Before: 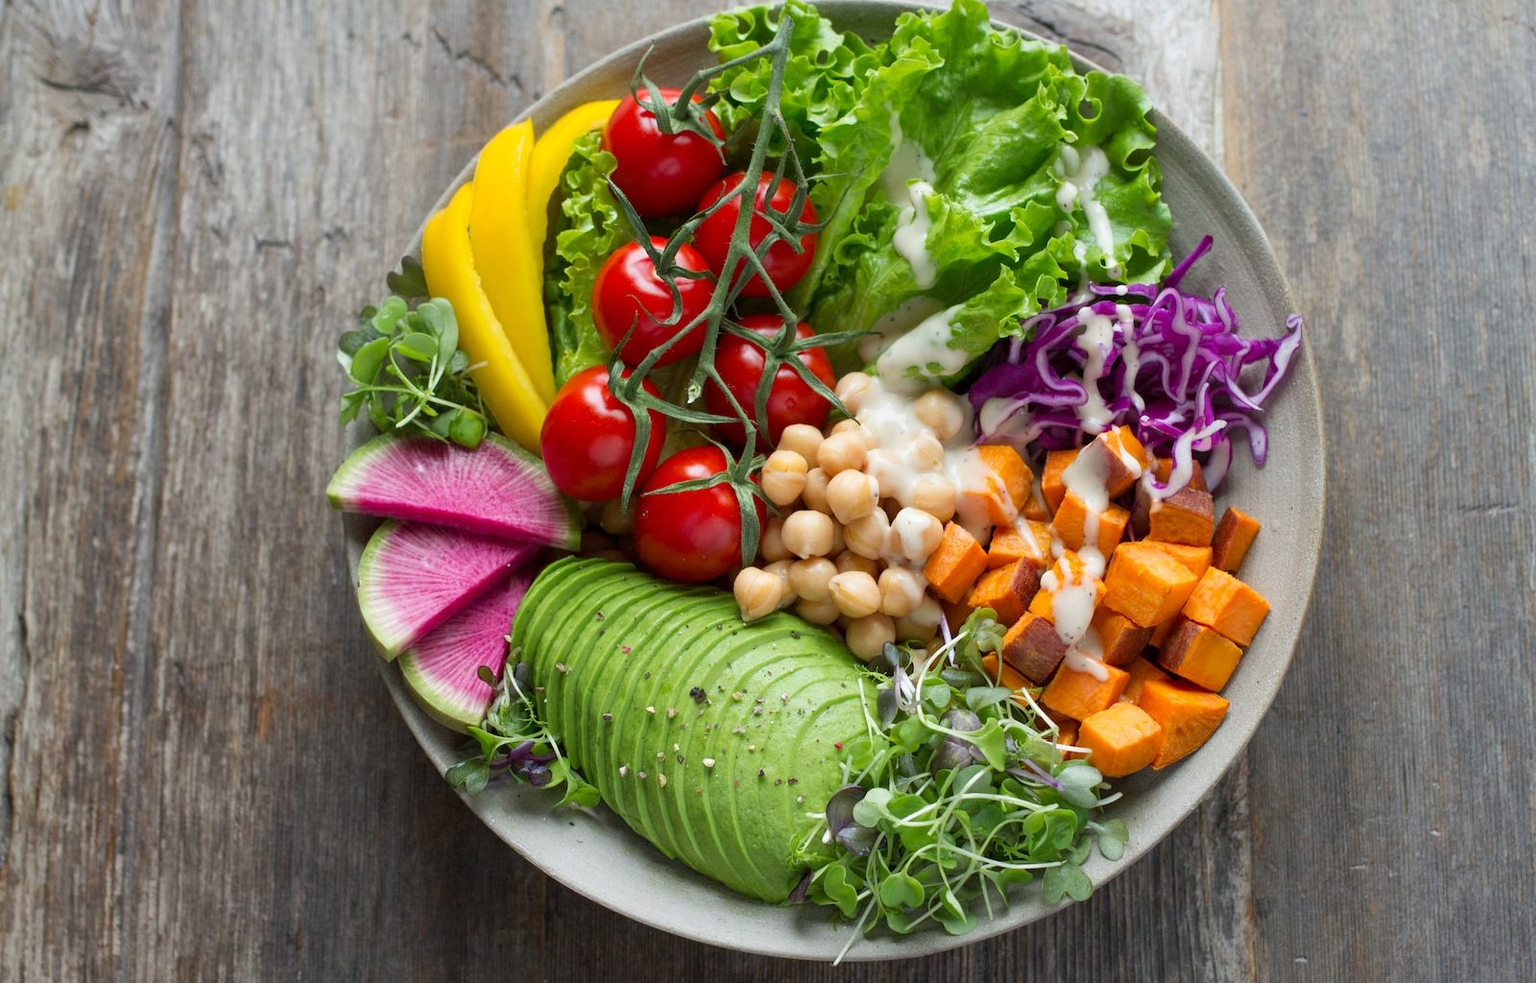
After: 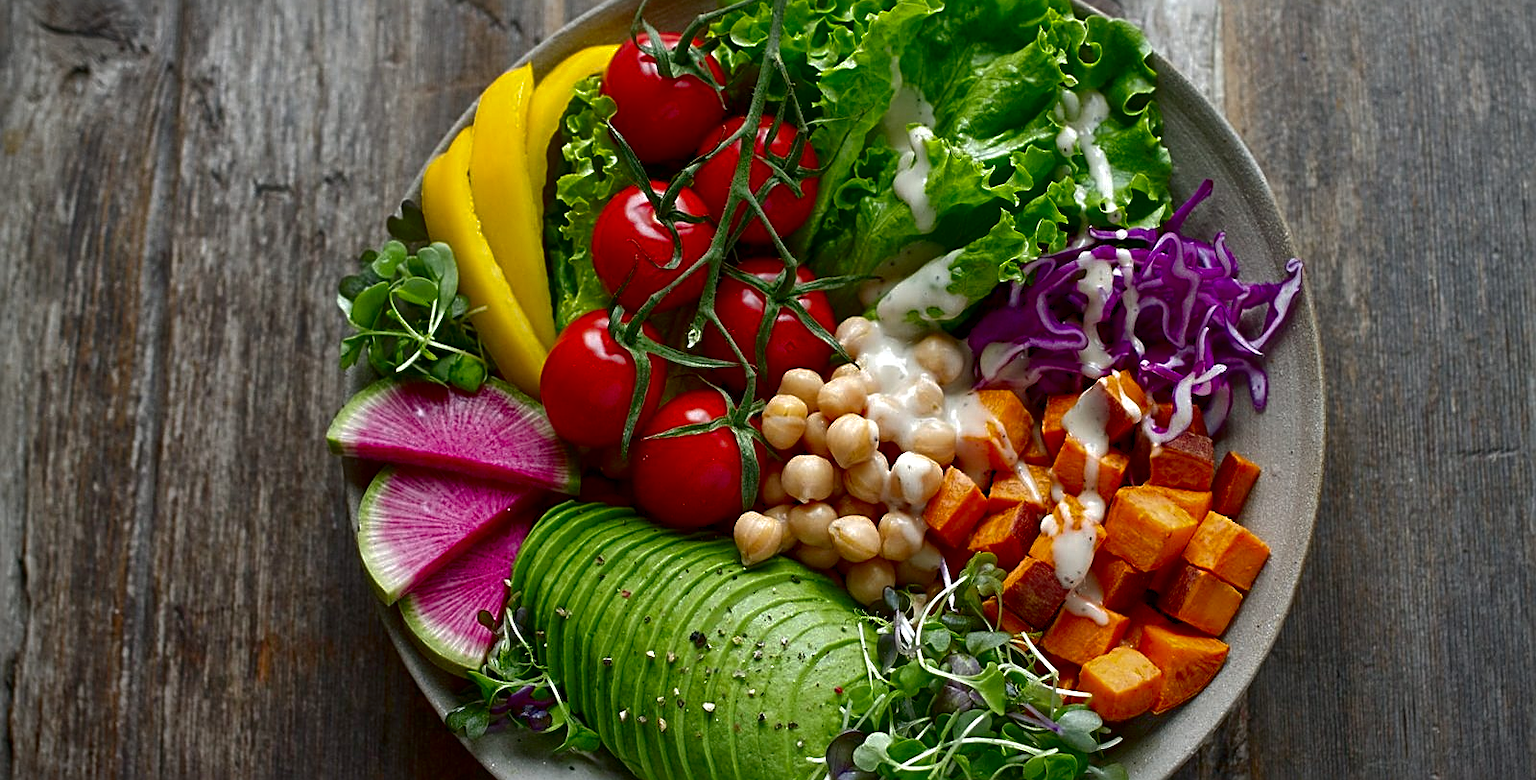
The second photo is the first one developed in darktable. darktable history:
exposure: exposure 0.198 EV, compensate highlight preservation false
crop and rotate: top 5.665%, bottom 14.893%
contrast brightness saturation: brightness -0.535
sharpen: radius 2.532, amount 0.625
shadows and highlights: on, module defaults
vignetting: fall-off start 88.7%, fall-off radius 44.12%, width/height ratio 1.158
